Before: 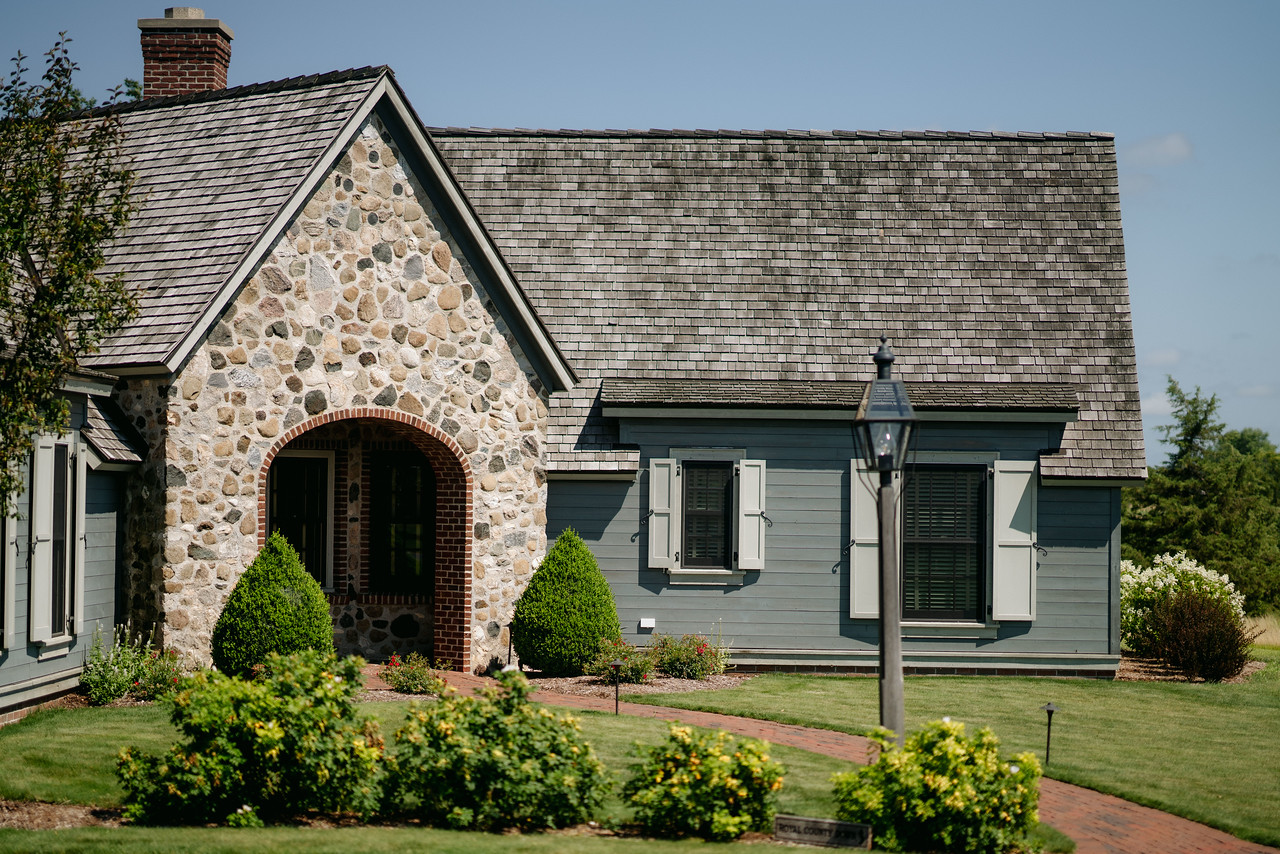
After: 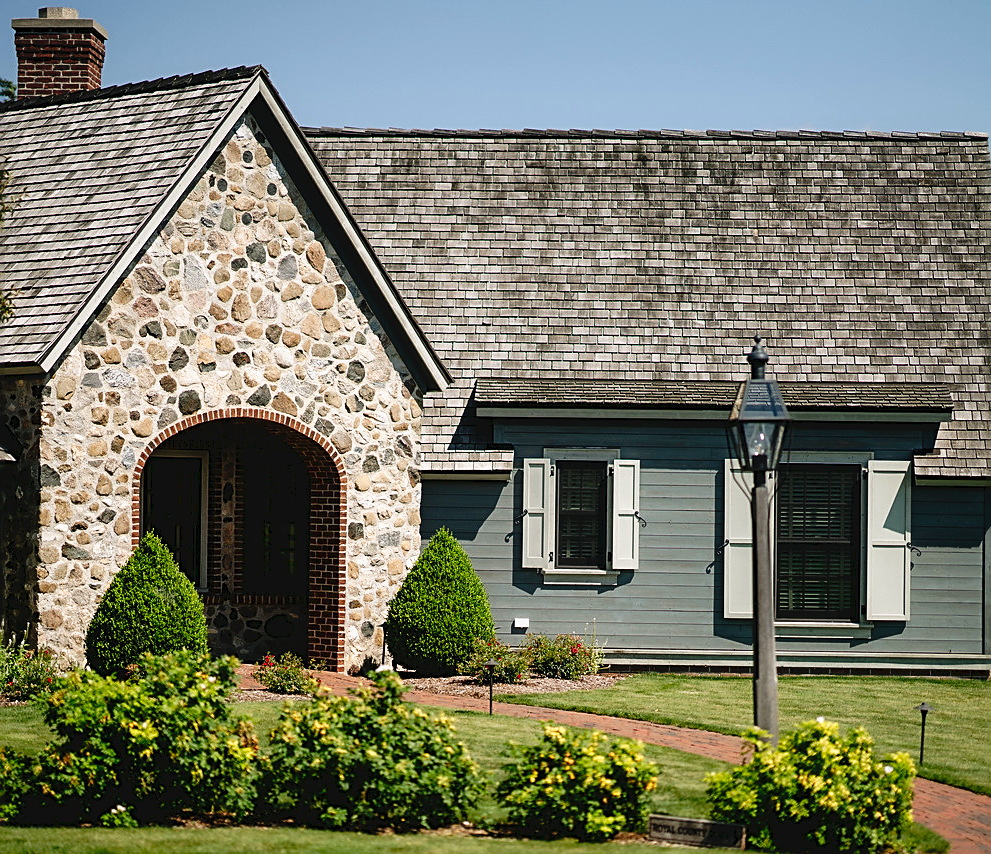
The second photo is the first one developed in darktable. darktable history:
sharpen: on, module defaults
crop: left 9.88%, right 12.664%
tone curve: curves: ch0 [(0, 0) (0.003, 0.047) (0.011, 0.047) (0.025, 0.047) (0.044, 0.049) (0.069, 0.051) (0.1, 0.062) (0.136, 0.086) (0.177, 0.125) (0.224, 0.178) (0.277, 0.246) (0.335, 0.324) (0.399, 0.407) (0.468, 0.48) (0.543, 0.57) (0.623, 0.675) (0.709, 0.772) (0.801, 0.876) (0.898, 0.963) (1, 1)], preserve colors none
